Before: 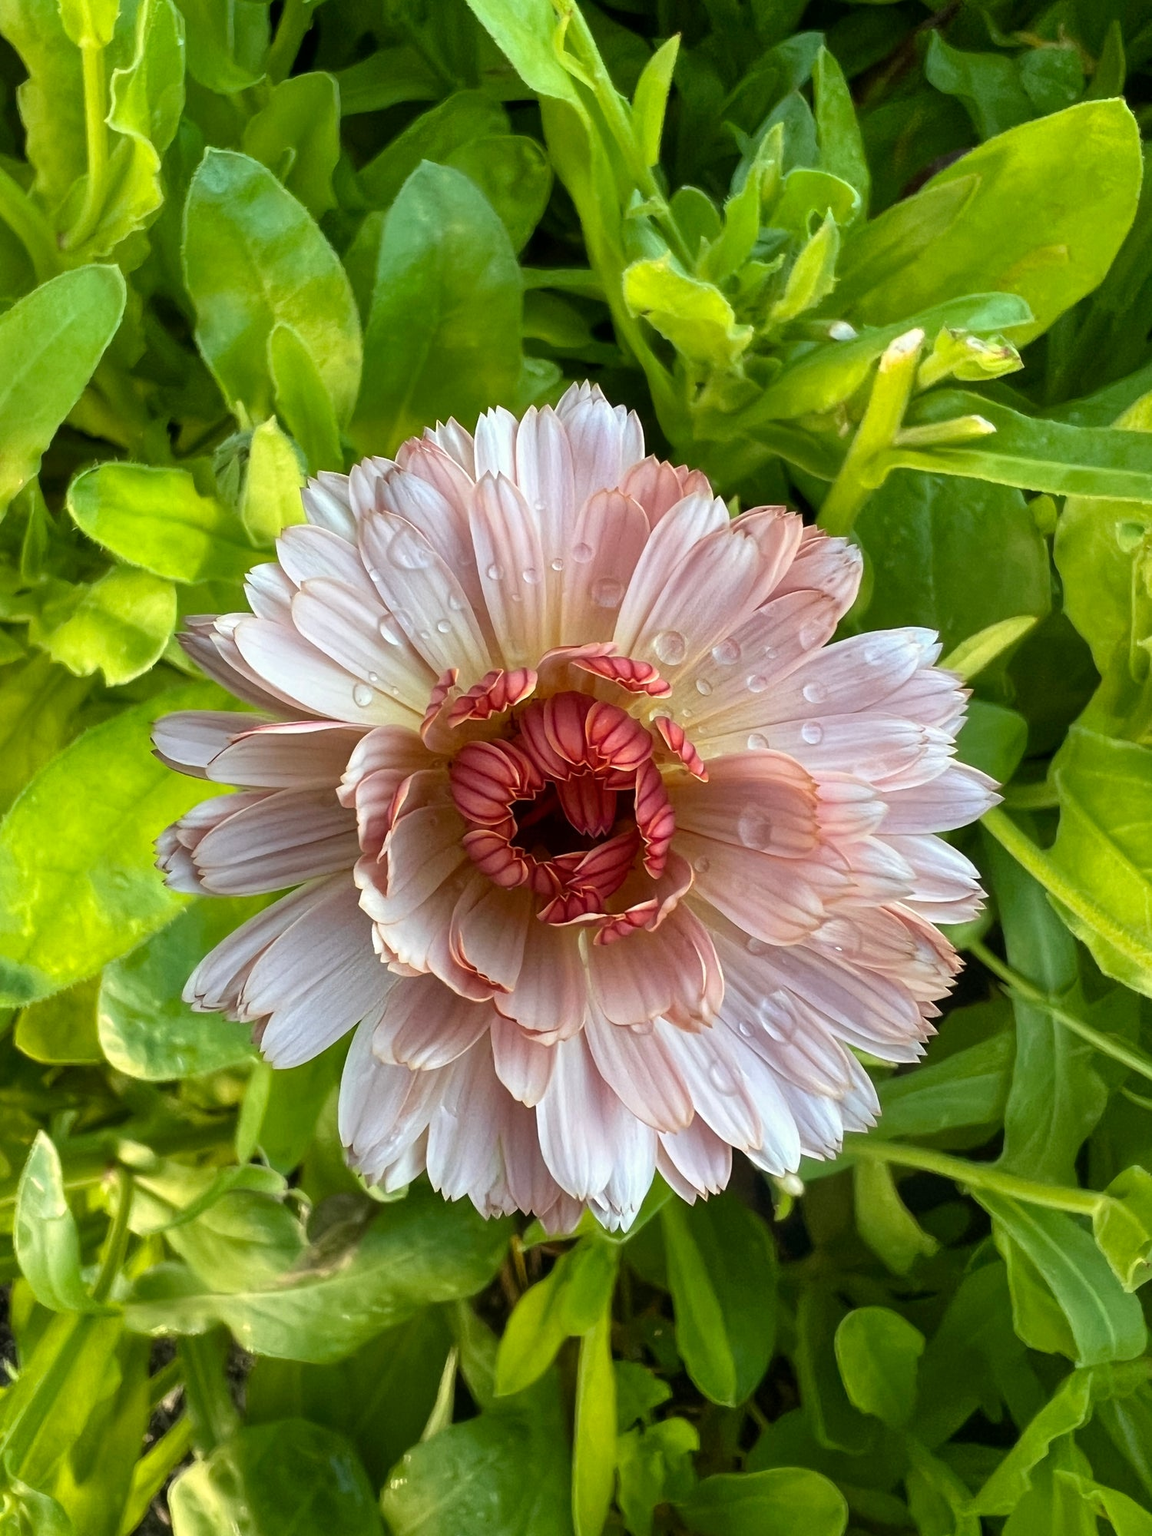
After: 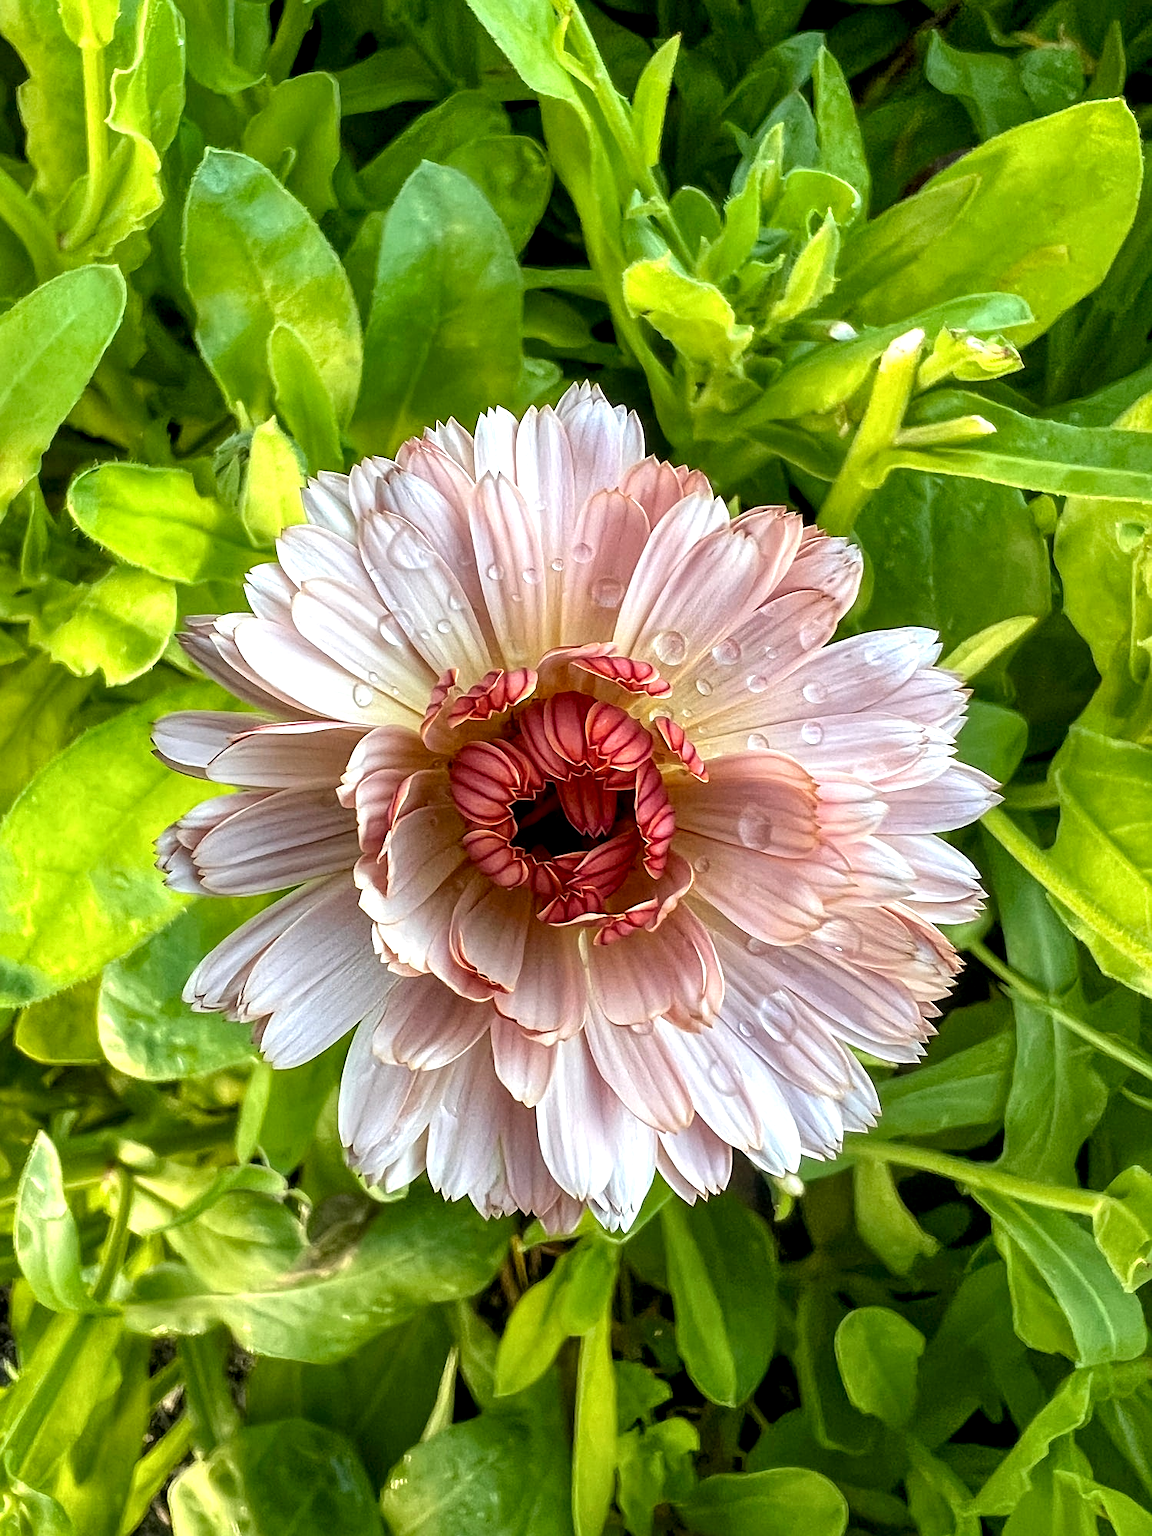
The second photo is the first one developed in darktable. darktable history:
local contrast: detail 130%
sharpen: on, module defaults
exposure: black level correction 0.003, exposure 0.383 EV, compensate highlight preservation false
